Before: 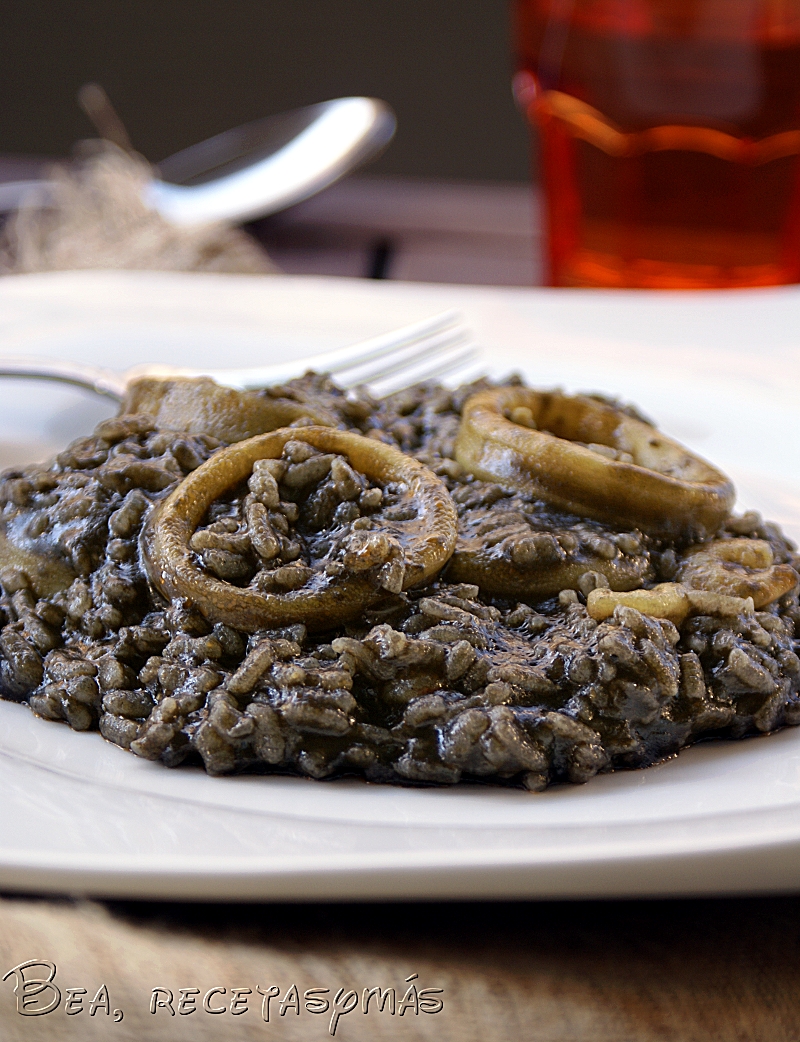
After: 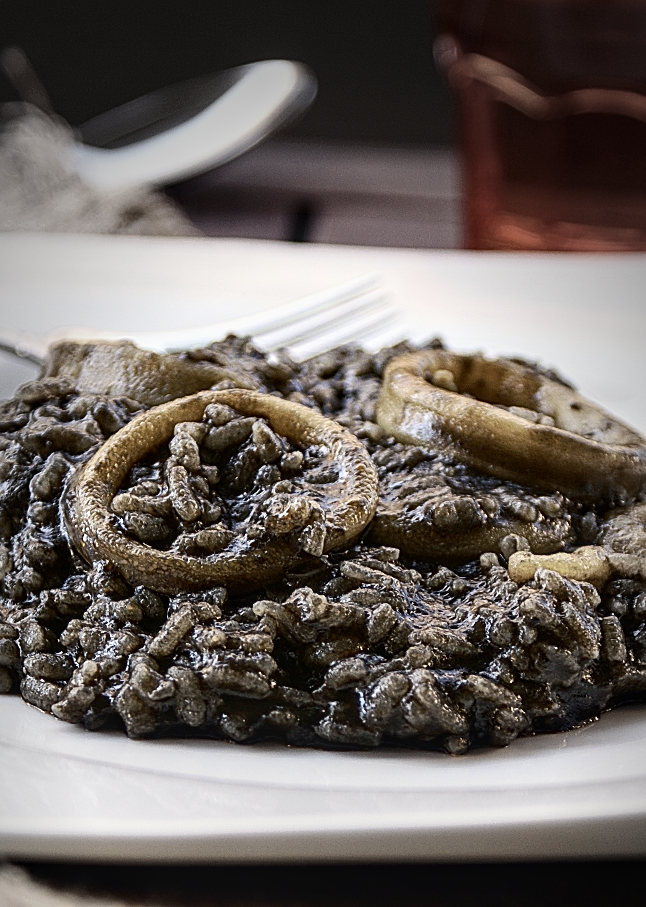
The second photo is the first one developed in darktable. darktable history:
crop: left 9.94%, top 3.563%, right 9.256%, bottom 9.361%
sharpen: on, module defaults
vignetting: center (-0.024, 0.4), automatic ratio true, unbound false
contrast brightness saturation: contrast 0.253, saturation -0.324
local contrast: on, module defaults
